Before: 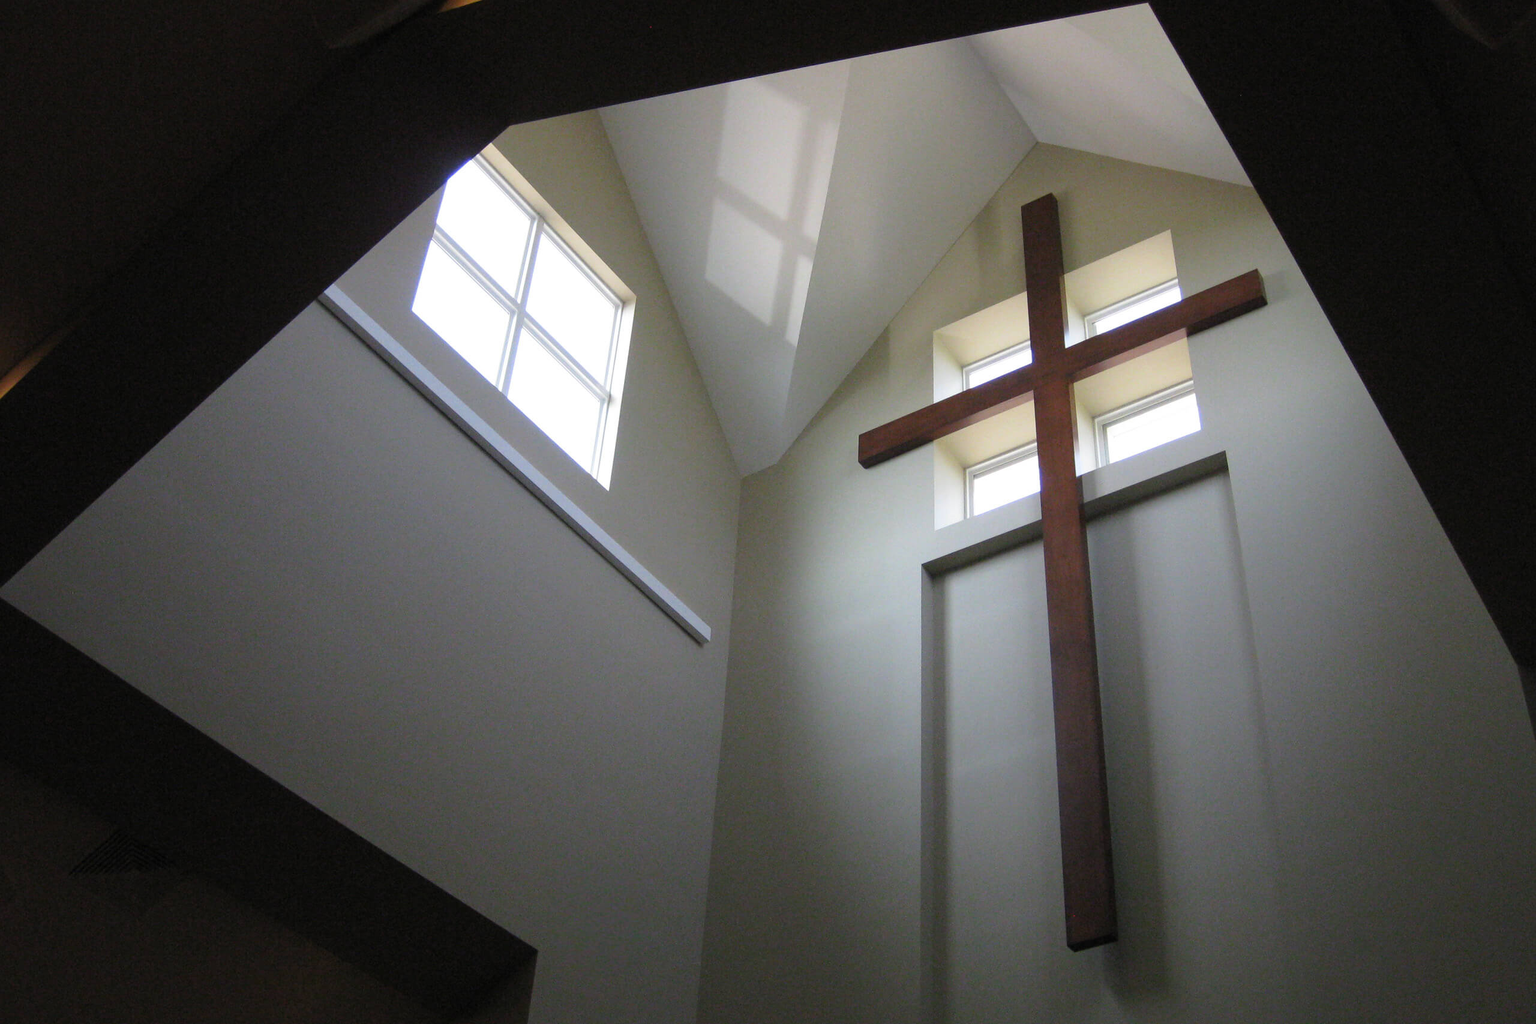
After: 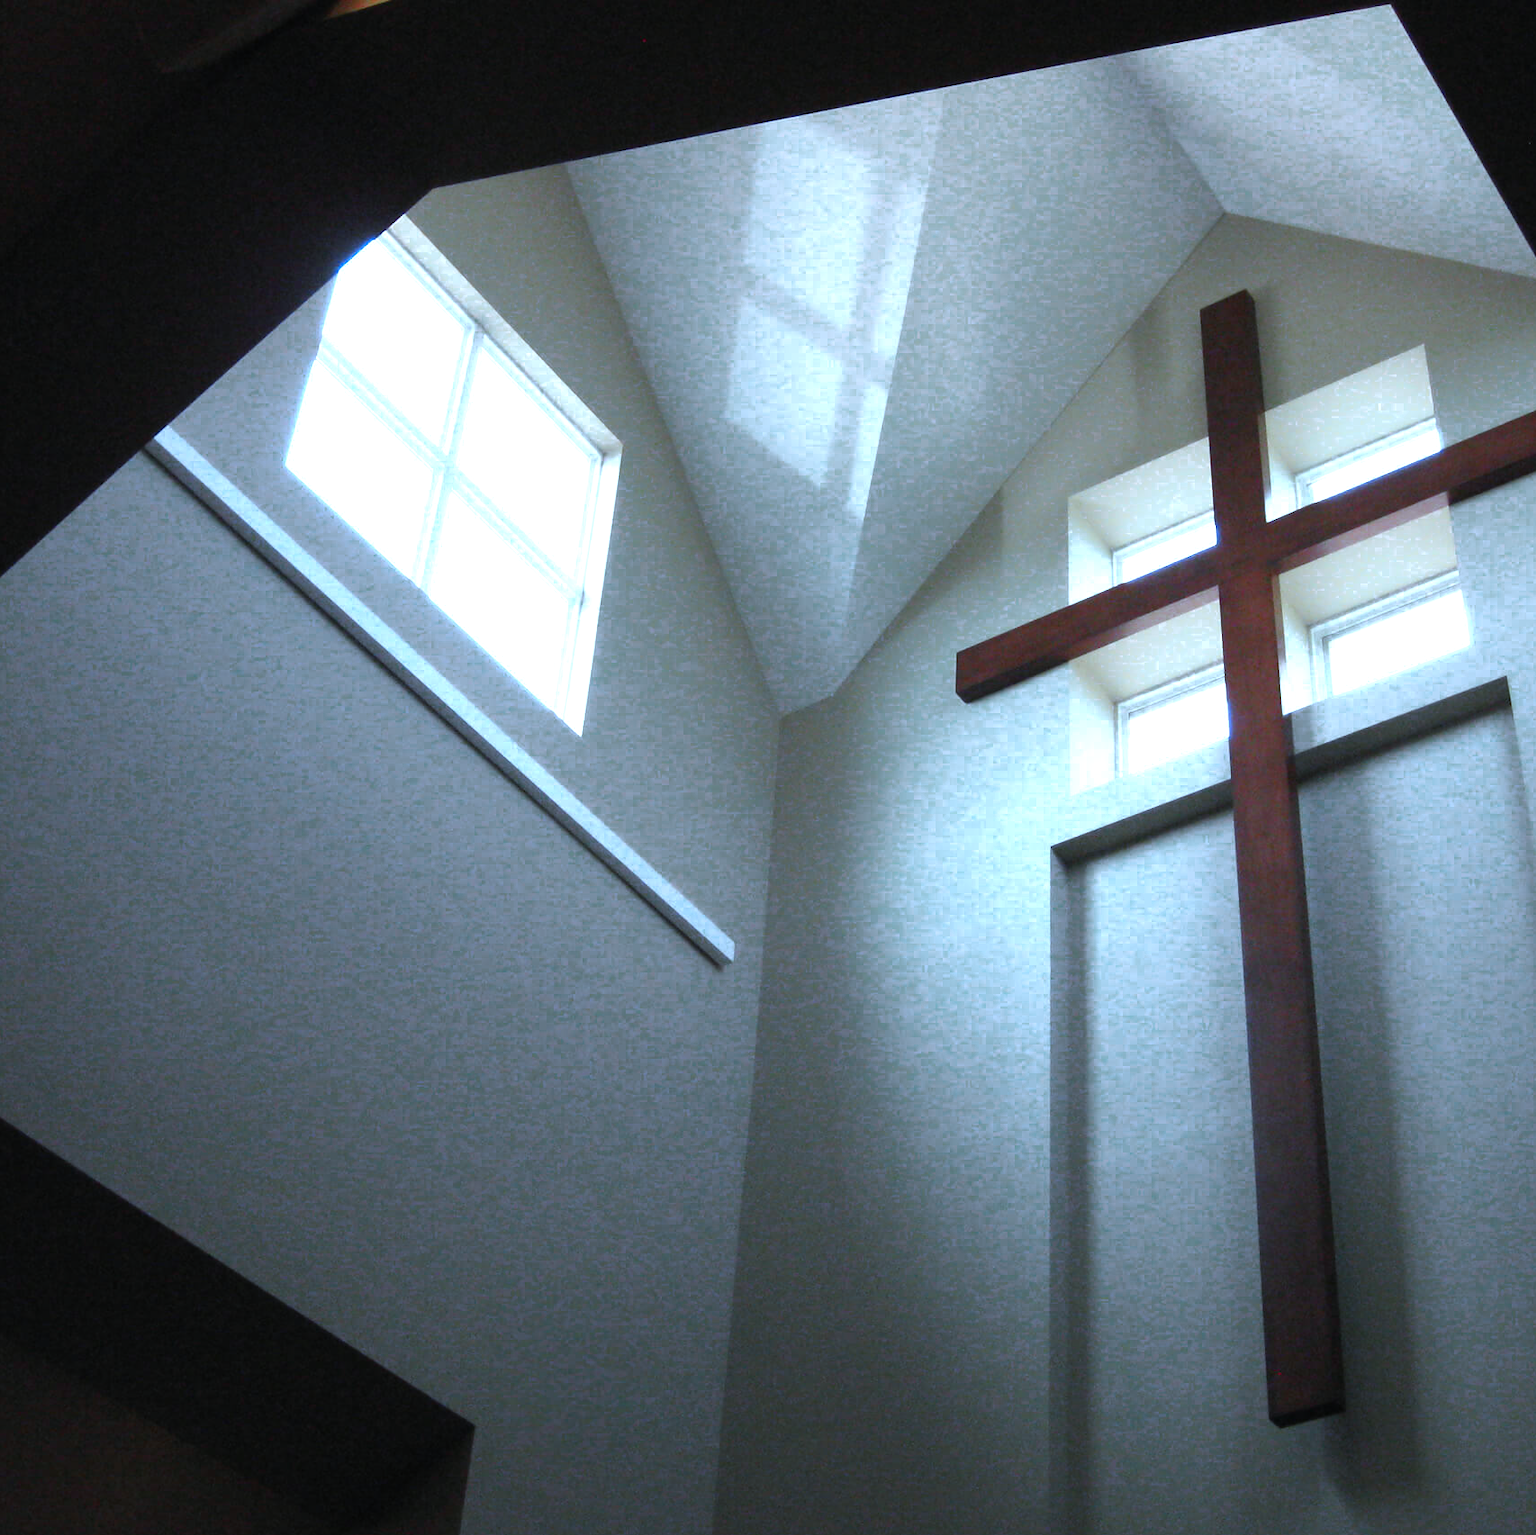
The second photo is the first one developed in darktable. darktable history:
rotate and perspective: automatic cropping off
color zones: curves: ch0 [(0, 0.466) (0.128, 0.466) (0.25, 0.5) (0.375, 0.456) (0.5, 0.5) (0.625, 0.5) (0.737, 0.652) (0.875, 0.5)]; ch1 [(0, 0.603) (0.125, 0.618) (0.261, 0.348) (0.372, 0.353) (0.497, 0.363) (0.611, 0.45) (0.731, 0.427) (0.875, 0.518) (0.998, 0.652)]; ch2 [(0, 0.559) (0.125, 0.451) (0.253, 0.564) (0.37, 0.578) (0.5, 0.466) (0.625, 0.471) (0.731, 0.471) (0.88, 0.485)]
exposure: exposure 0.236 EV, compensate highlight preservation false
tone curve: curves: ch0 [(0, 0) (0.003, 0.01) (0.011, 0.015) (0.025, 0.023) (0.044, 0.037) (0.069, 0.055) (0.1, 0.08) (0.136, 0.114) (0.177, 0.155) (0.224, 0.201) (0.277, 0.254) (0.335, 0.319) (0.399, 0.387) (0.468, 0.459) (0.543, 0.544) (0.623, 0.634) (0.709, 0.731) (0.801, 0.827) (0.898, 0.921) (1, 1)], color space Lab, independent channels, preserve colors none
white balance: red 0.983, blue 1.036
crop and rotate: left 14.436%, right 18.898%
contrast equalizer: y [[0.5 ×4, 0.467, 0.376], [0.5 ×6], [0.5 ×6], [0 ×6], [0 ×6]]
color correction: highlights a* -9.35, highlights b* -23.15
